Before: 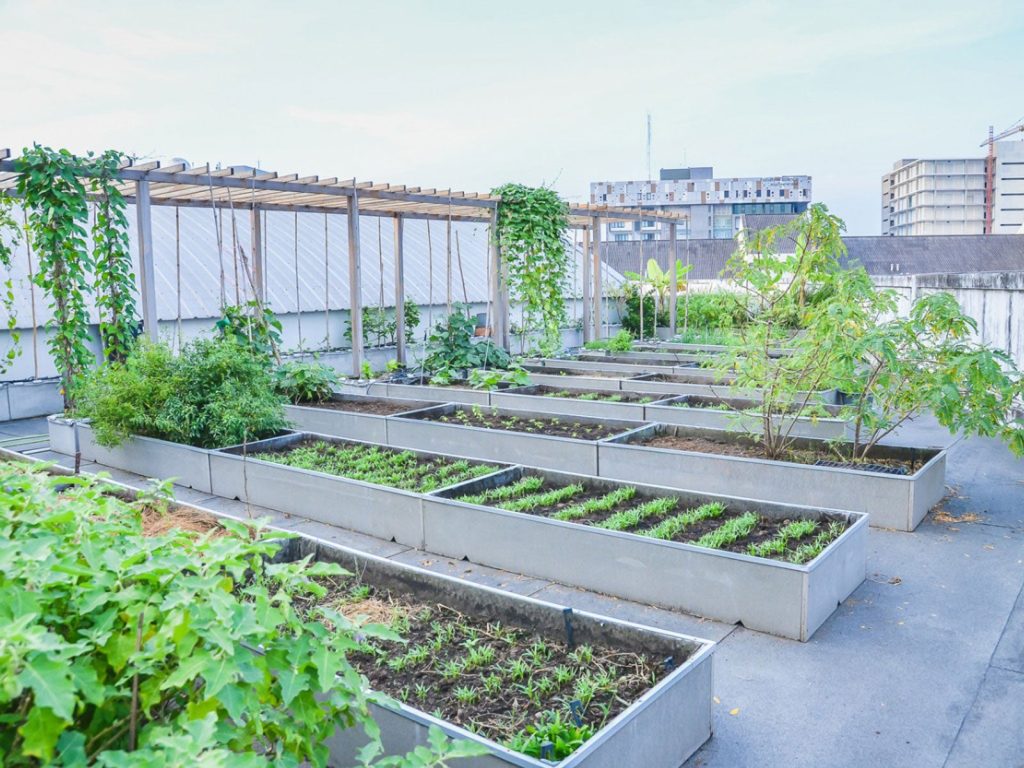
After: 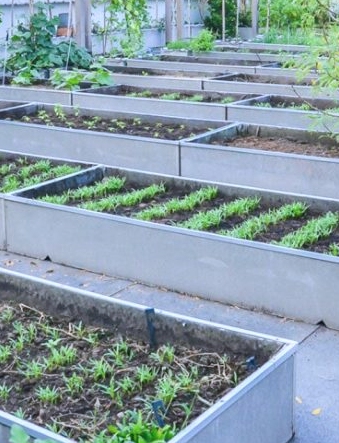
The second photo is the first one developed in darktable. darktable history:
crop: left 40.878%, top 39.176%, right 25.993%, bottom 3.081%
color calibration: illuminant as shot in camera, x 0.358, y 0.373, temperature 4628.91 K
